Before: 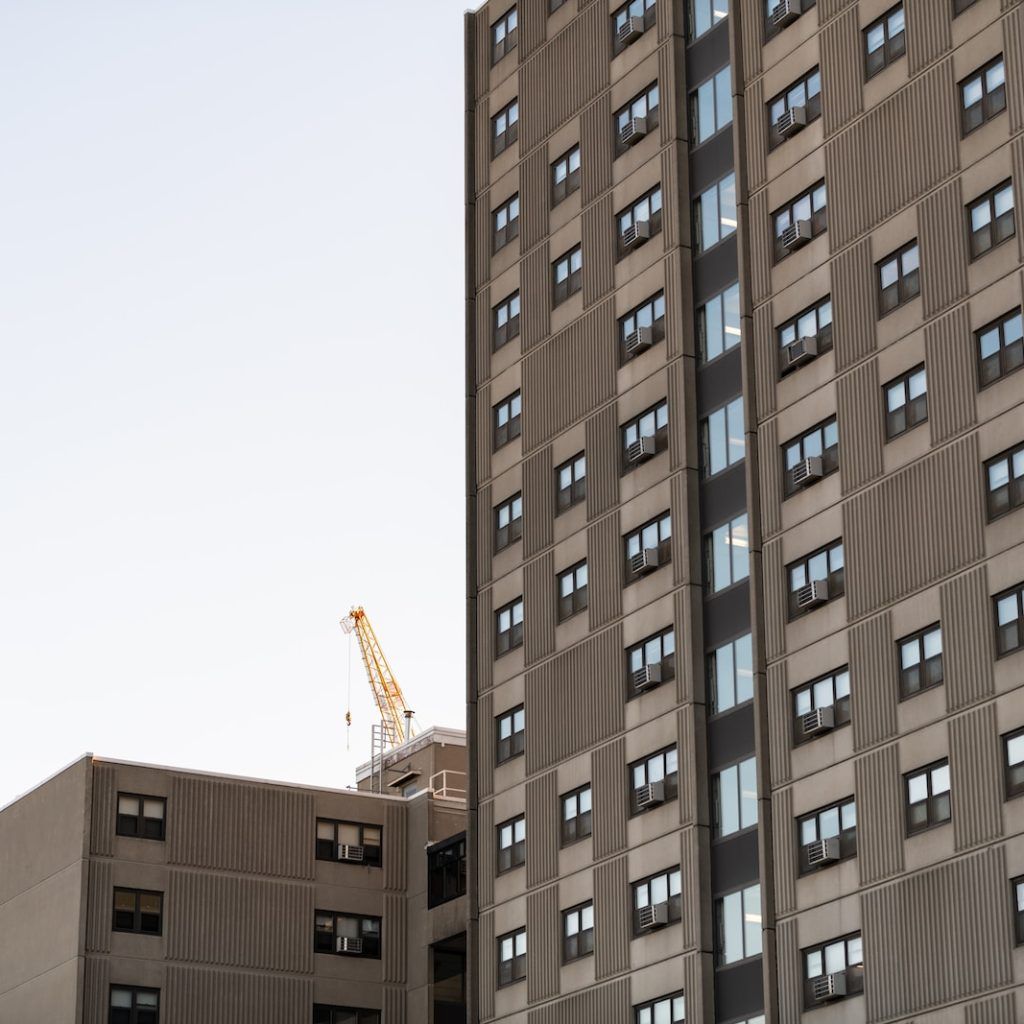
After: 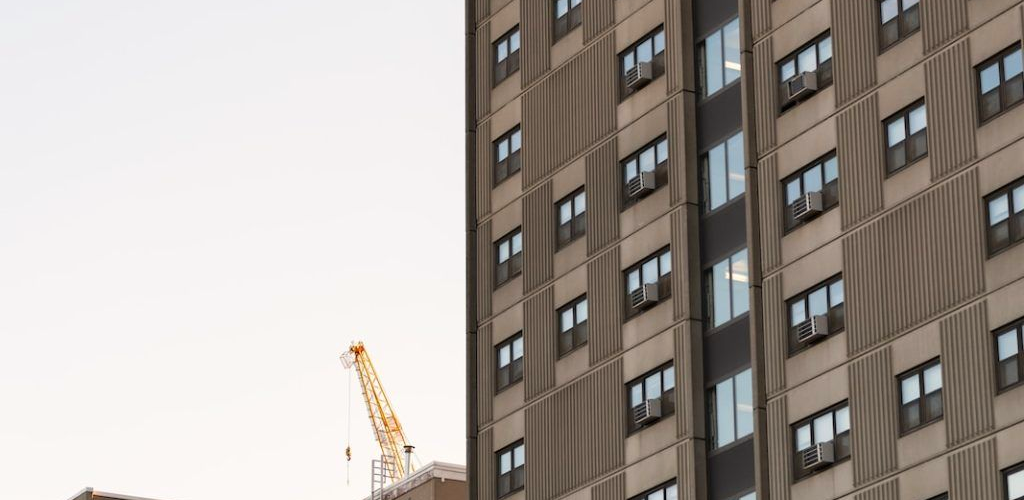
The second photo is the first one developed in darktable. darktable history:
crop and rotate: top 25.953%, bottom 25.155%
color correction: highlights a* 0.662, highlights b* 2.84, saturation 1.09
